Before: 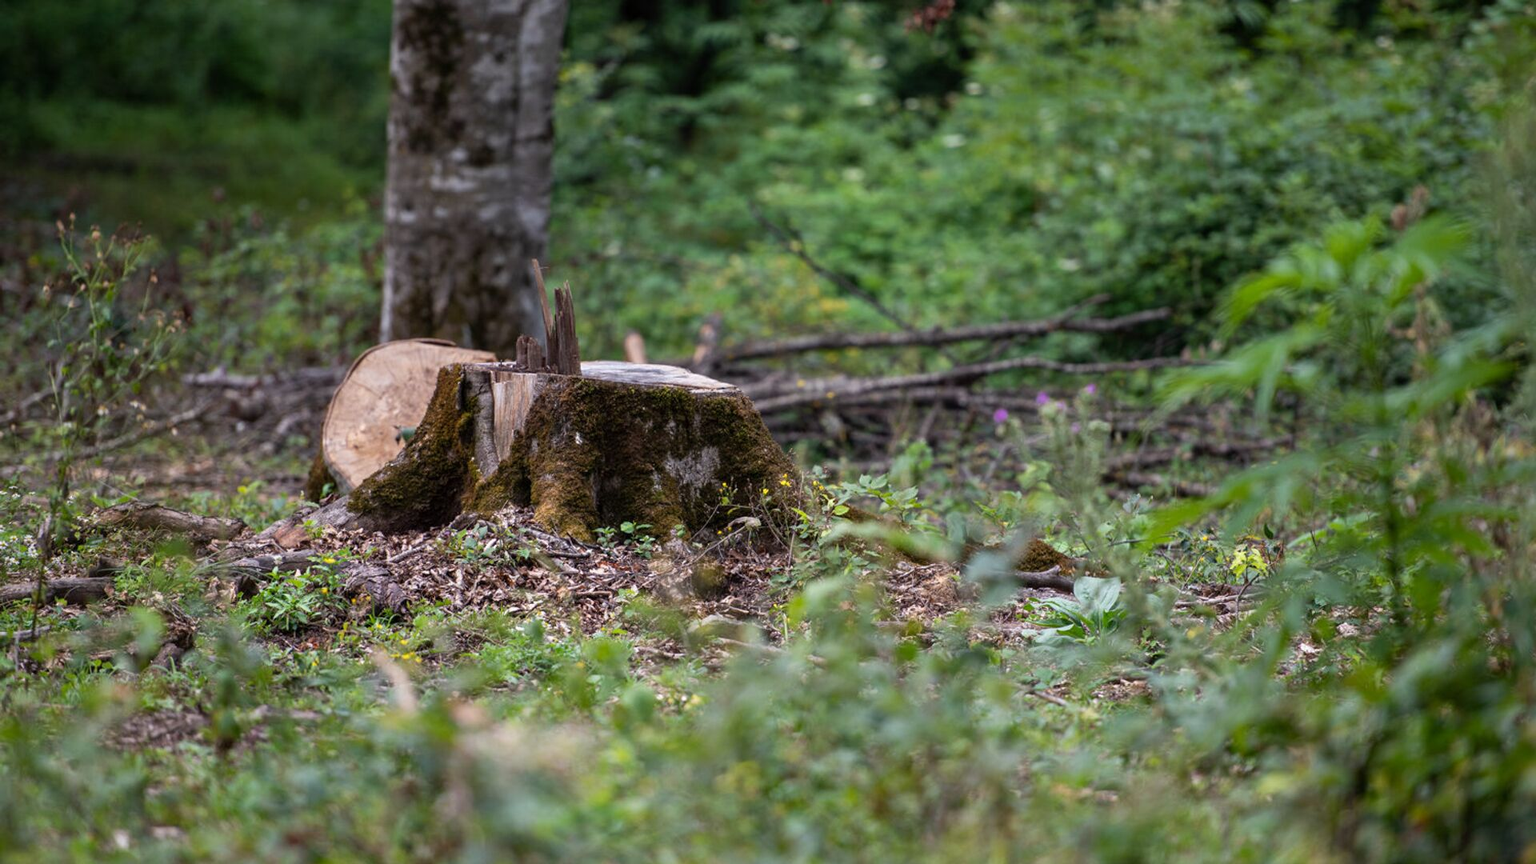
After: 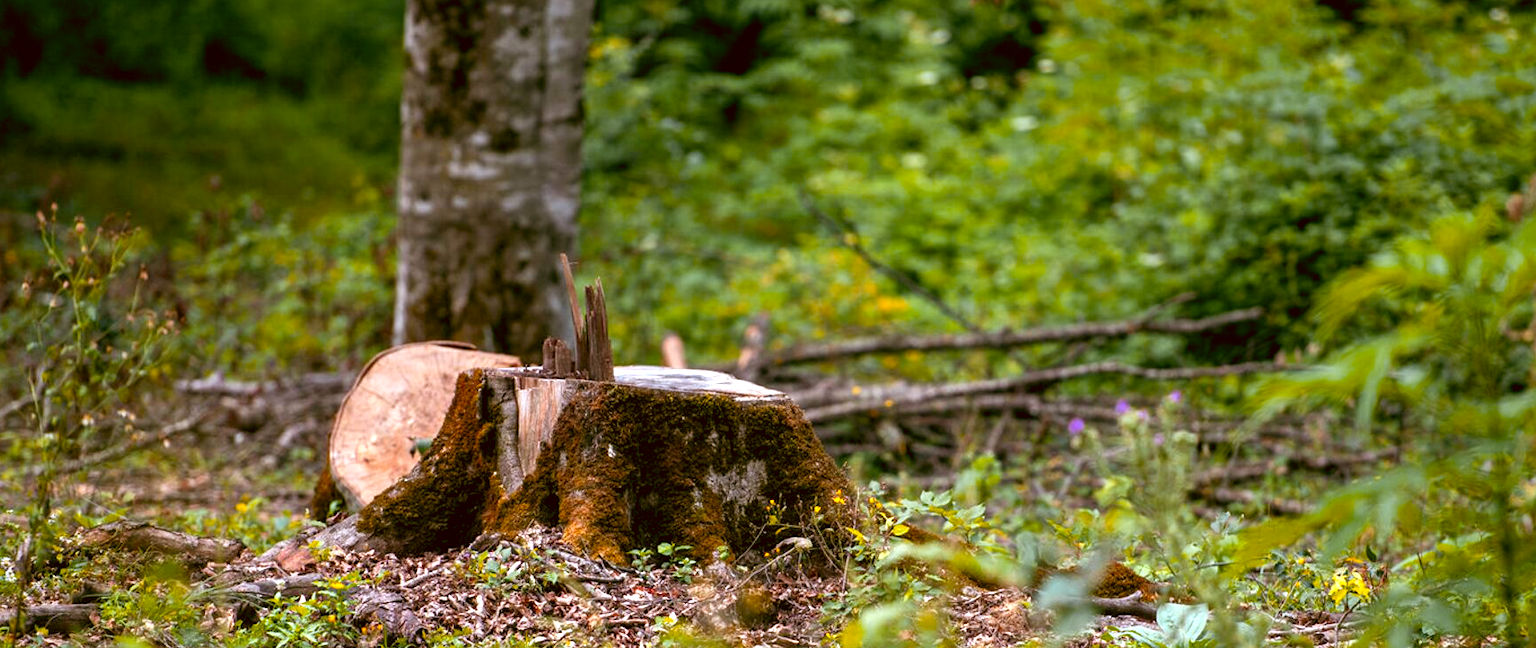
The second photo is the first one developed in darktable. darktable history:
exposure: black level correction 0, exposure 0.499 EV, compensate highlight preservation false
crop: left 1.524%, top 3.375%, right 7.642%, bottom 28.422%
color zones: curves: ch1 [(0.309, 0.524) (0.41, 0.329) (0.508, 0.509)]; ch2 [(0.25, 0.457) (0.75, 0.5)]
color balance rgb: global offset › luminance -0.337%, global offset › chroma 0.118%, global offset › hue 165.99°, perceptual saturation grading › global saturation 41.263%, contrast 4.911%
color correction: highlights a* -0.5, highlights b* 0.174, shadows a* 5.1, shadows b* 20.52
